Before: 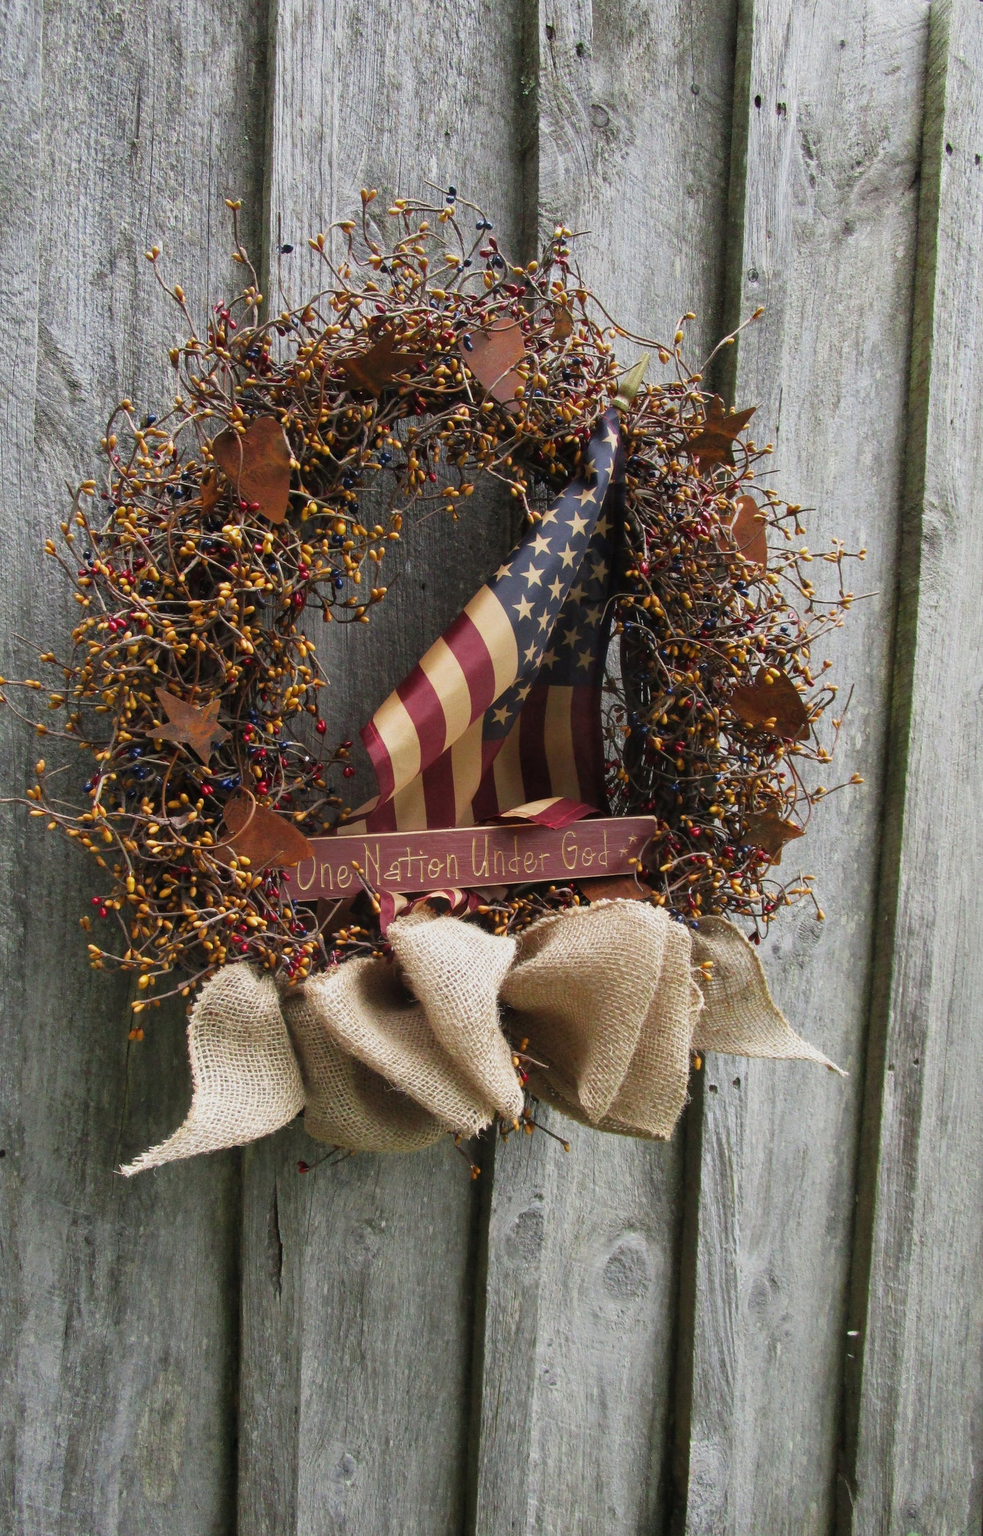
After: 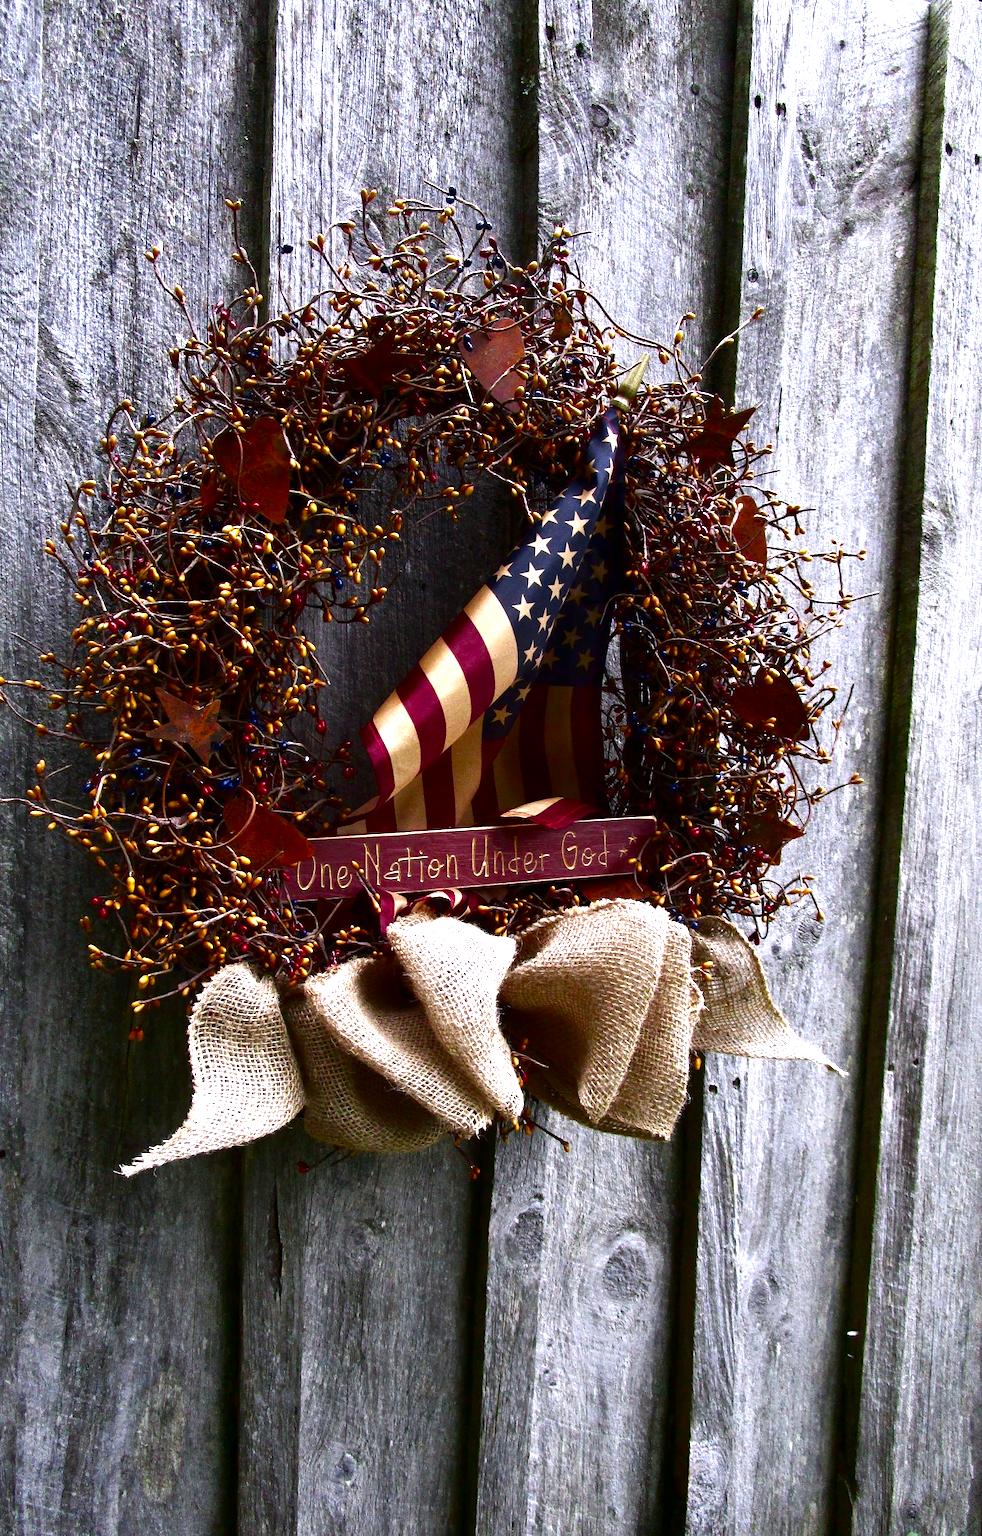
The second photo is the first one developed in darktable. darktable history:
white balance: red 1.004, blue 1.096
exposure: black level correction -0.001, exposure 0.9 EV, compensate exposure bias true, compensate highlight preservation false
contrast brightness saturation: contrast 0.09, brightness -0.59, saturation 0.17
